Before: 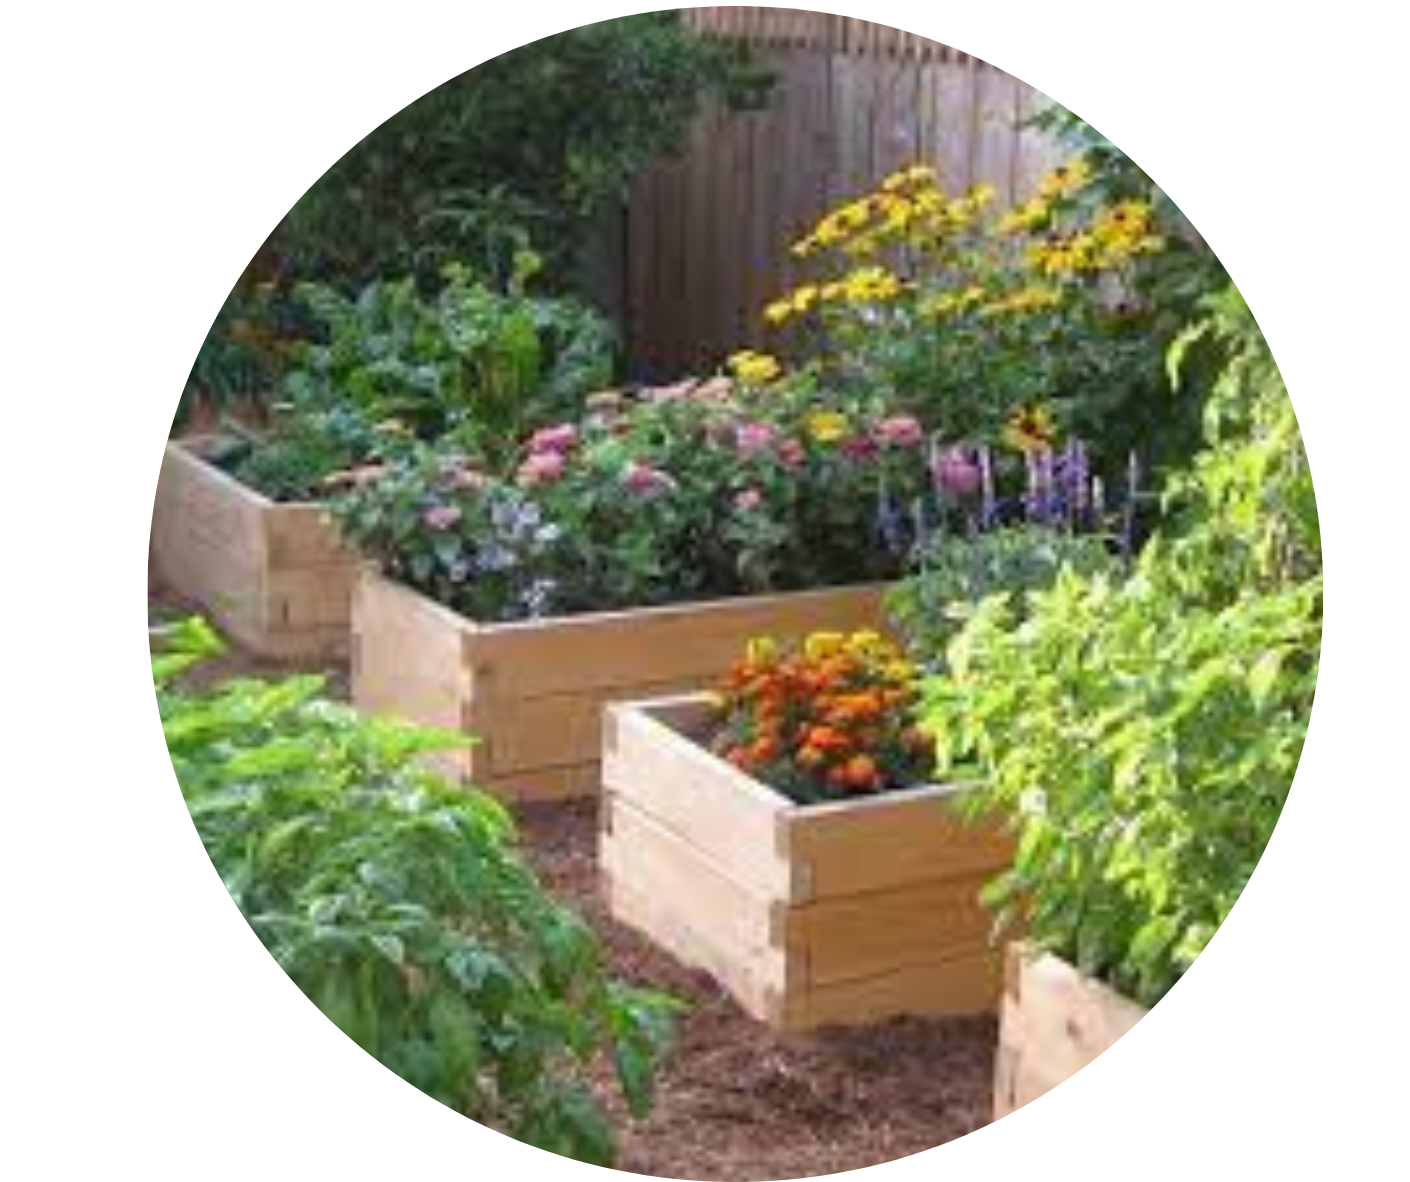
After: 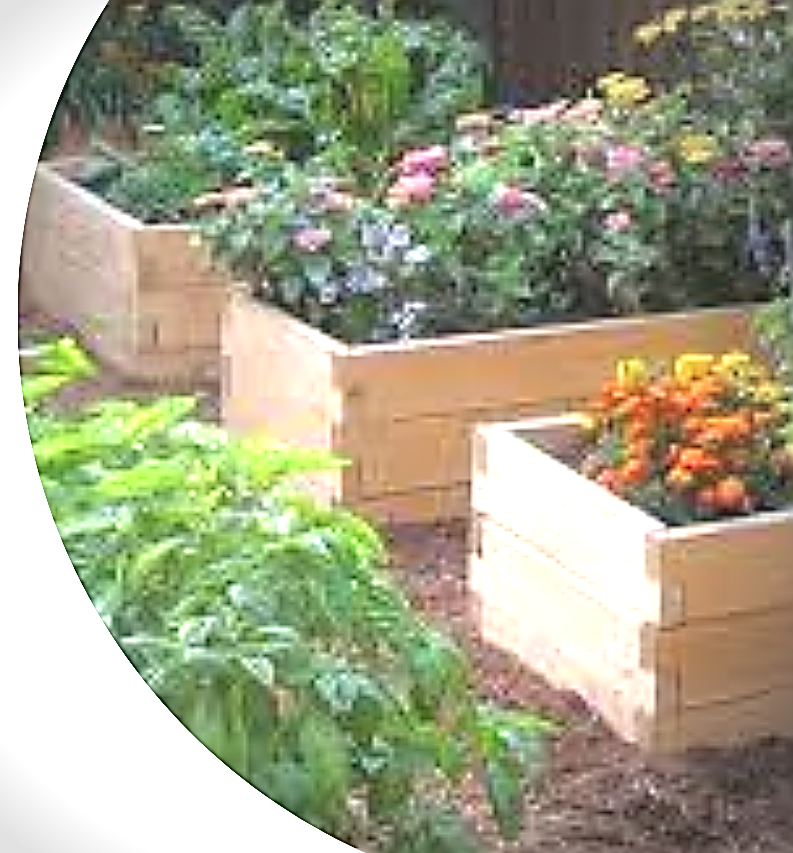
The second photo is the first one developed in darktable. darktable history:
contrast brightness saturation: contrast -0.152, brightness 0.041, saturation -0.128
vignetting: fall-off radius 45.17%, brightness -0.485, center (-0.117, -0.002)
crop: left 9.264%, top 23.593%, right 34.433%, bottom 4.207%
exposure: exposure 1 EV, compensate highlight preservation false
sharpen: amount 1.998
